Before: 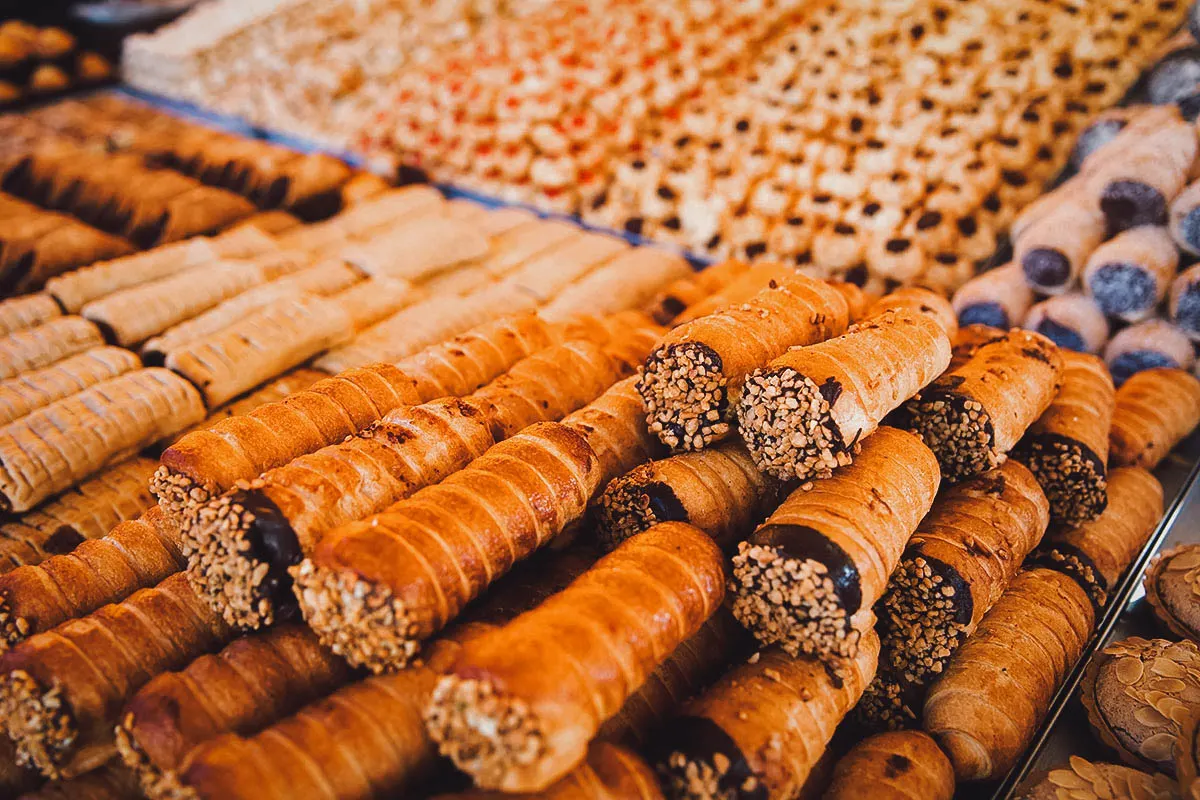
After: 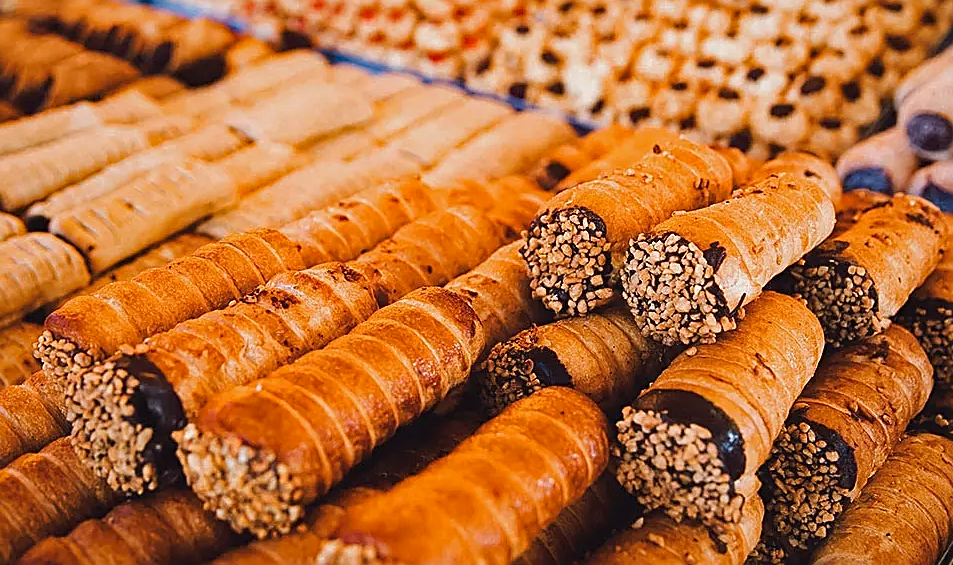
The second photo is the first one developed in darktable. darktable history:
crop: left 9.712%, top 16.928%, right 10.845%, bottom 12.332%
sharpen: on, module defaults
haze removal: compatibility mode true, adaptive false
